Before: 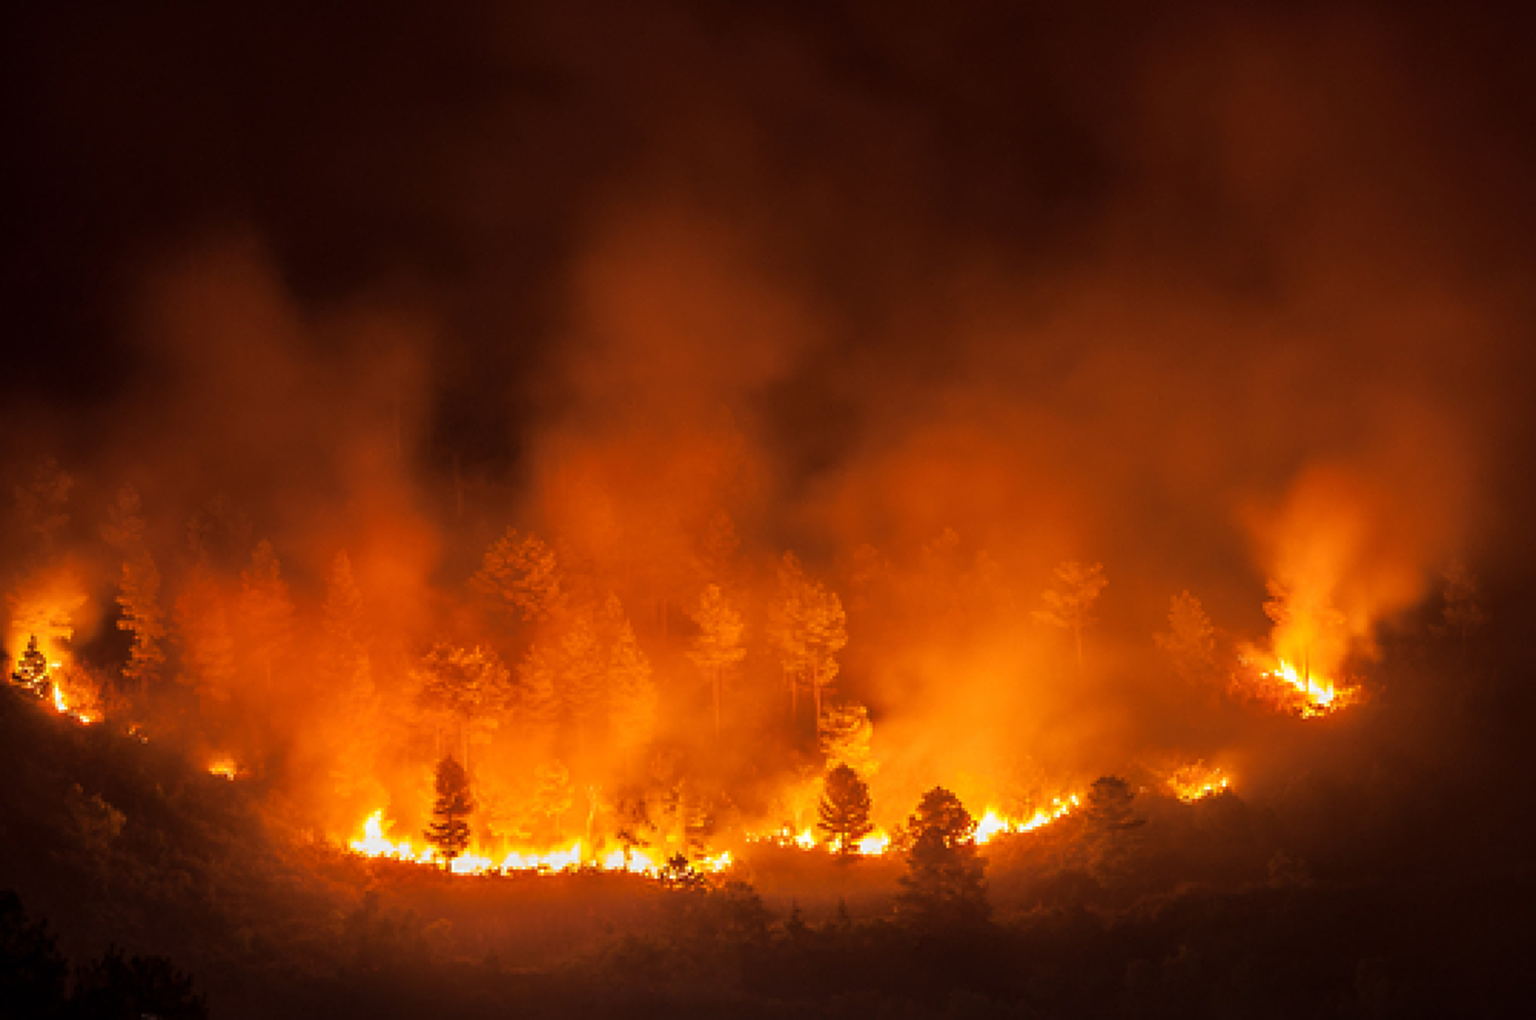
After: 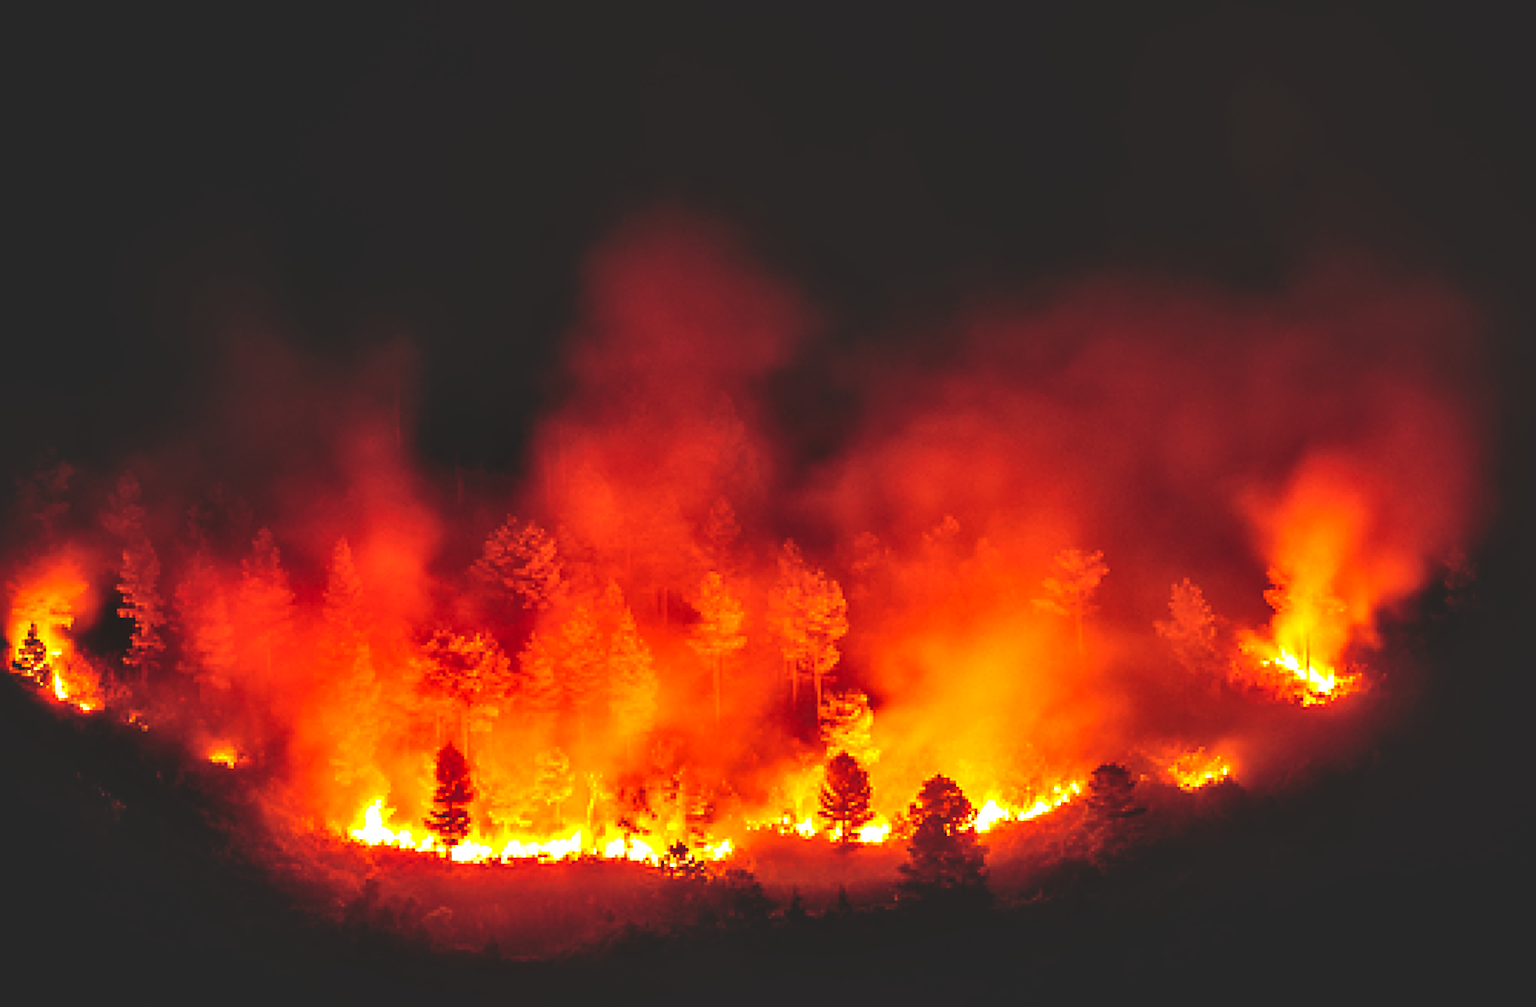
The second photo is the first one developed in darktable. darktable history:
crop: top 1.203%, right 0.013%
local contrast: mode bilateral grid, contrast 21, coarseness 49, detail 150%, midtone range 0.2
sharpen: radius 1.831, amount 0.395, threshold 1.491
tone equalizer: -8 EV -0.766 EV, -7 EV -0.723 EV, -6 EV -0.583 EV, -5 EV -0.42 EV, -3 EV 0.384 EV, -2 EV 0.6 EV, -1 EV 0.696 EV, +0 EV 0.771 EV
base curve: curves: ch0 [(0, 0.02) (0.083, 0.036) (1, 1)], preserve colors none
